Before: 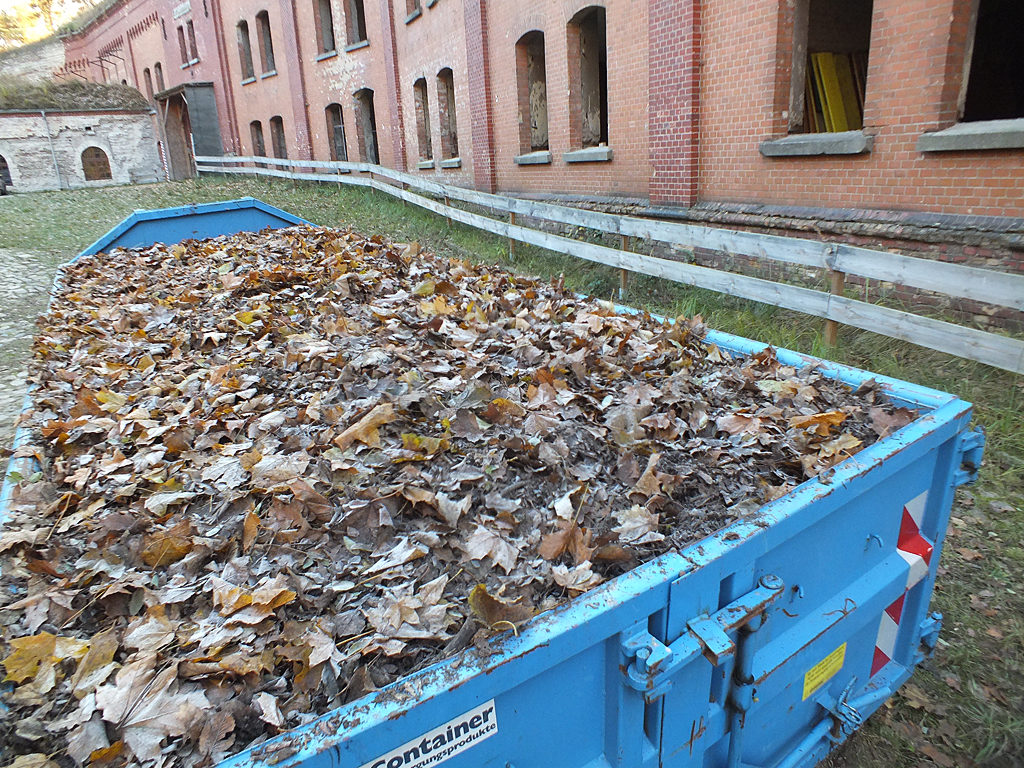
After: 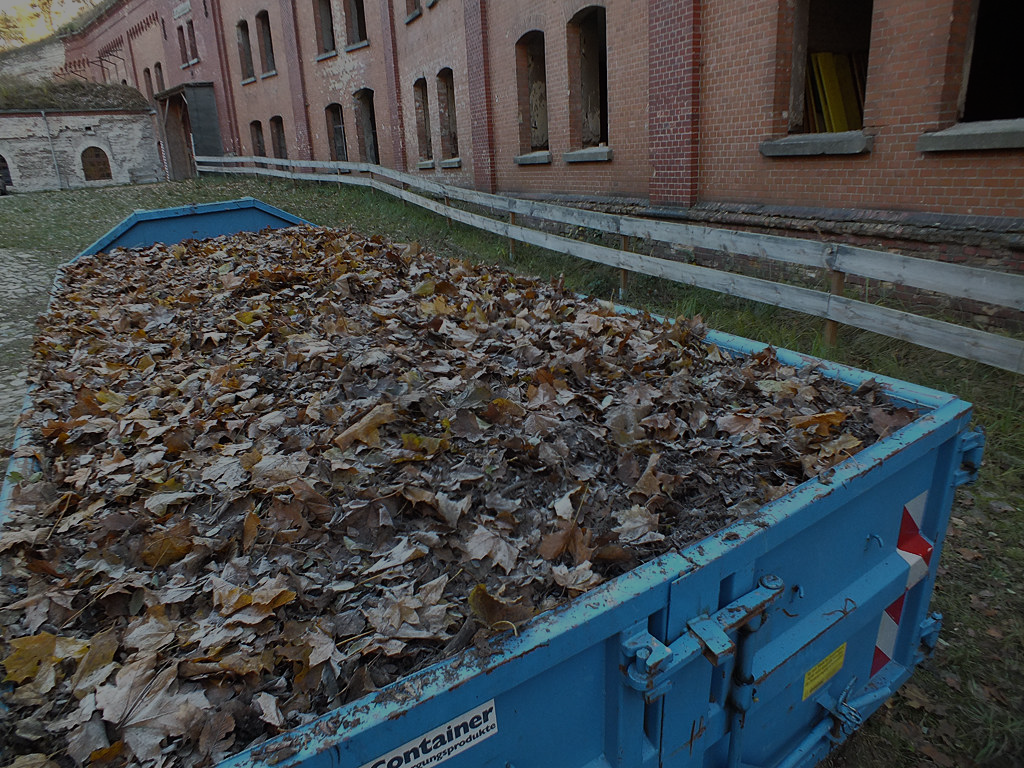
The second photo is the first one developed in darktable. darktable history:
tone equalizer: -8 EV -1.98 EV, -7 EV -2 EV, -6 EV -1.98 EV, -5 EV -2 EV, -4 EV -1.99 EV, -3 EV -1.98 EV, -2 EV -1.99 EV, -1 EV -1.62 EV, +0 EV -1.97 EV, edges refinement/feathering 500, mask exposure compensation -1.23 EV, preserve details no
